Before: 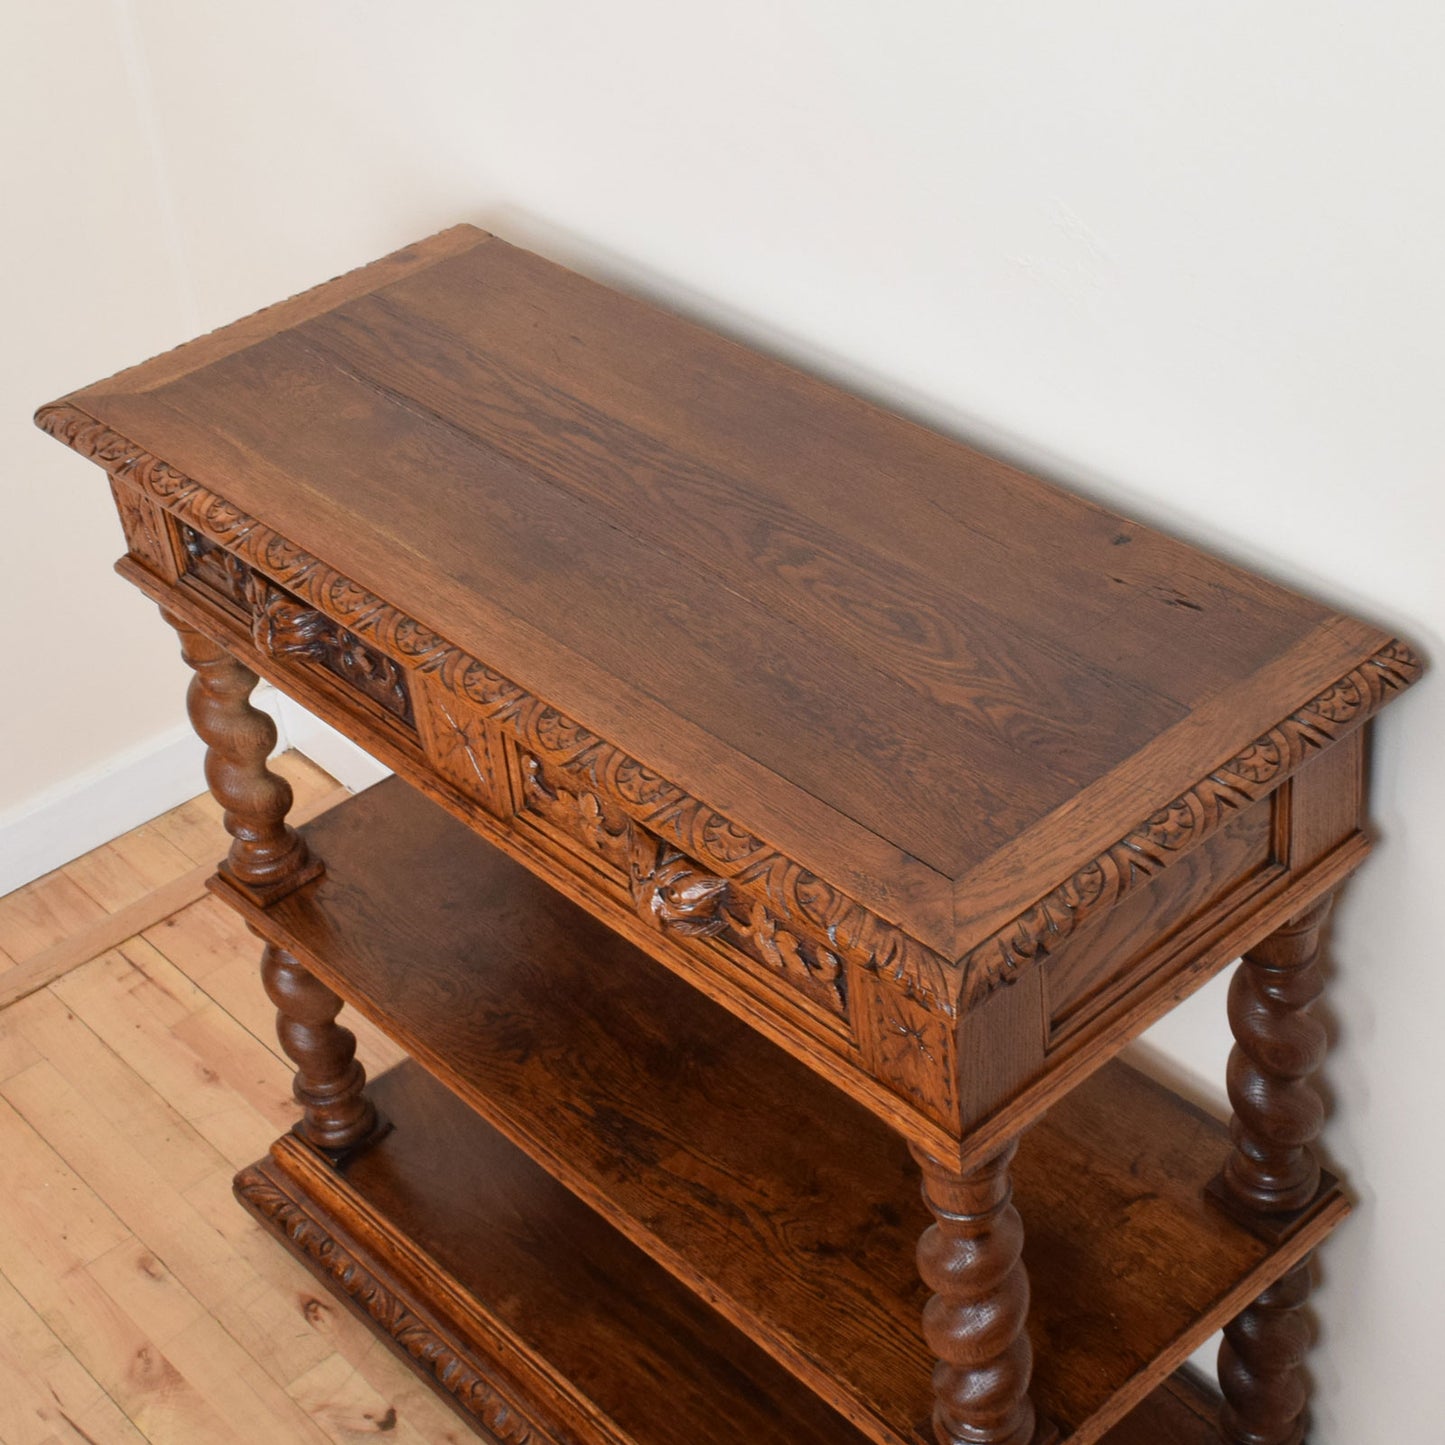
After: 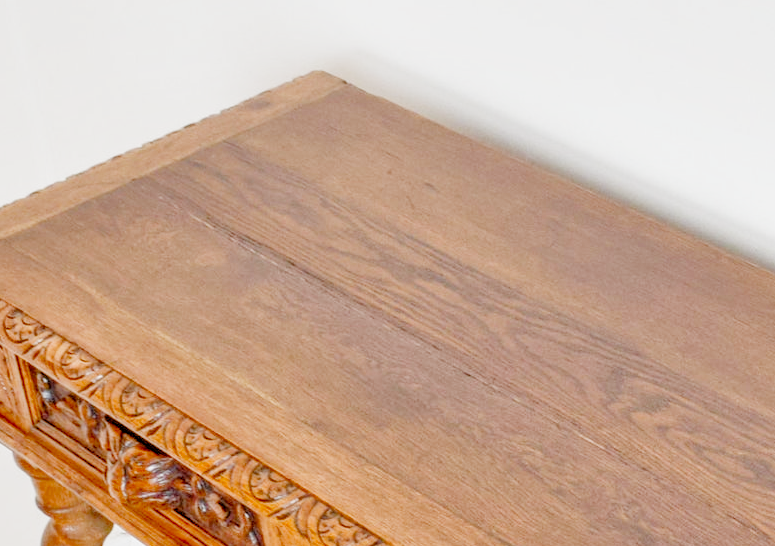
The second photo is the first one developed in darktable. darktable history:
tone equalizer: -7 EV 0.15 EV, -6 EV 0.6 EV, -5 EV 1.15 EV, -4 EV 1.33 EV, -3 EV 1.15 EV, -2 EV 0.6 EV, -1 EV 0.15 EV, mask exposure compensation -0.5 EV
local contrast: on, module defaults
filmic rgb: black relative exposure -2.85 EV, white relative exposure 4.56 EV, hardness 1.77, contrast 1.25, preserve chrominance no, color science v5 (2021)
contrast brightness saturation: saturation 0.13
white balance: red 0.986, blue 1.01
crop: left 10.121%, top 10.631%, right 36.218%, bottom 51.526%
exposure: black level correction 0, exposure 1 EV, compensate exposure bias true, compensate highlight preservation false
